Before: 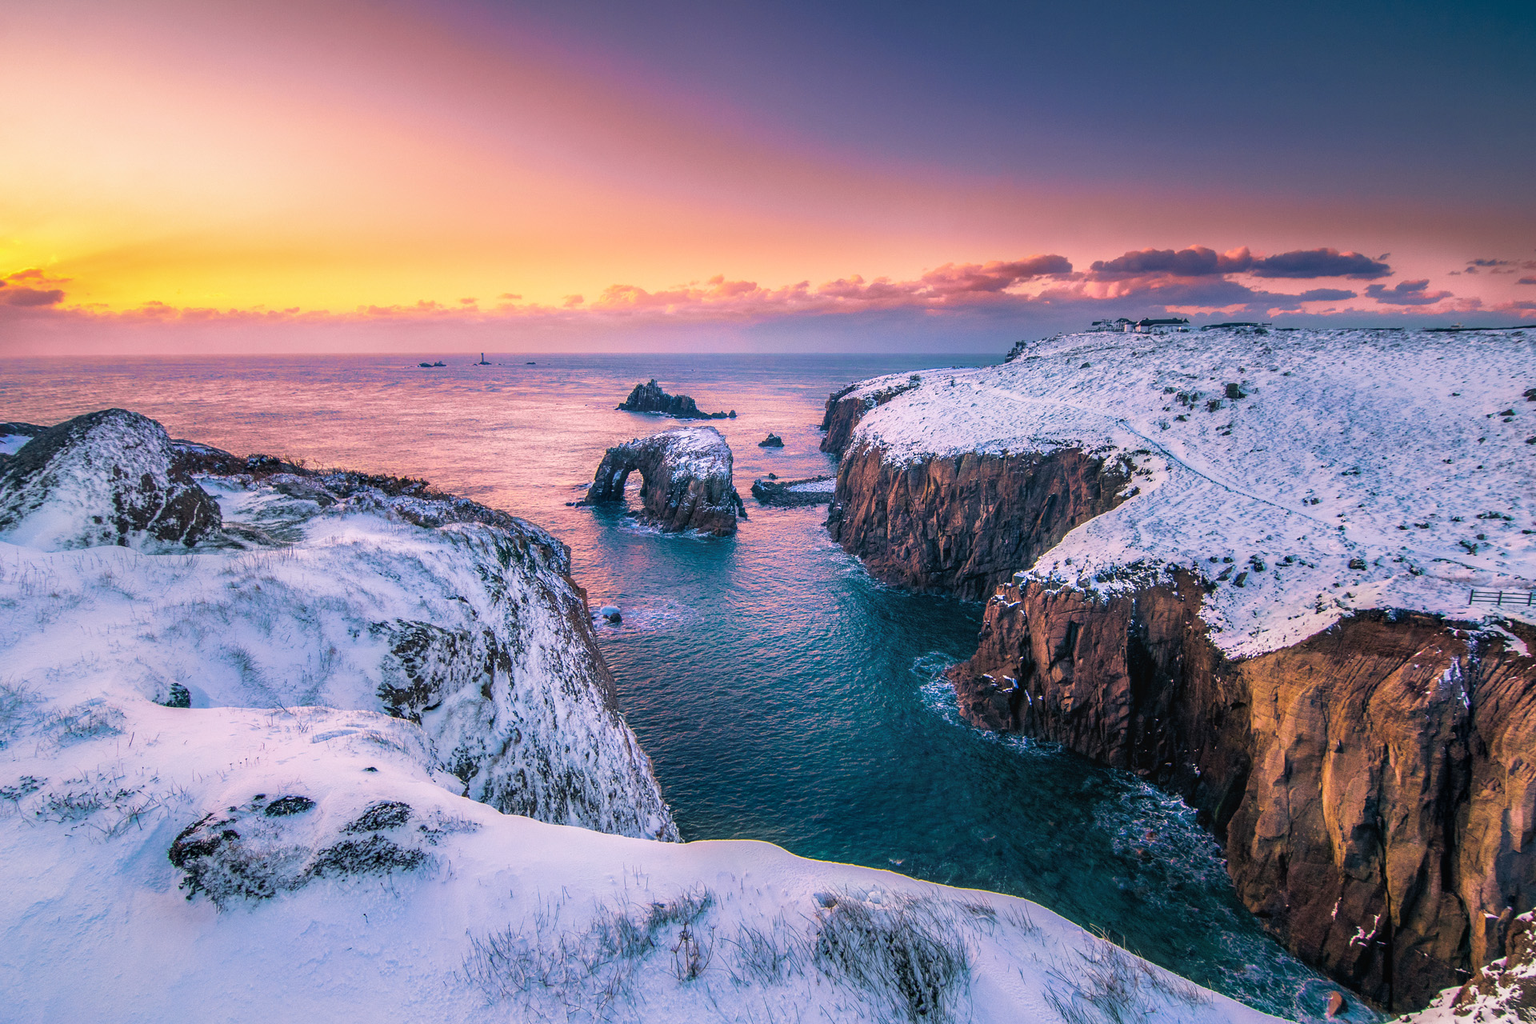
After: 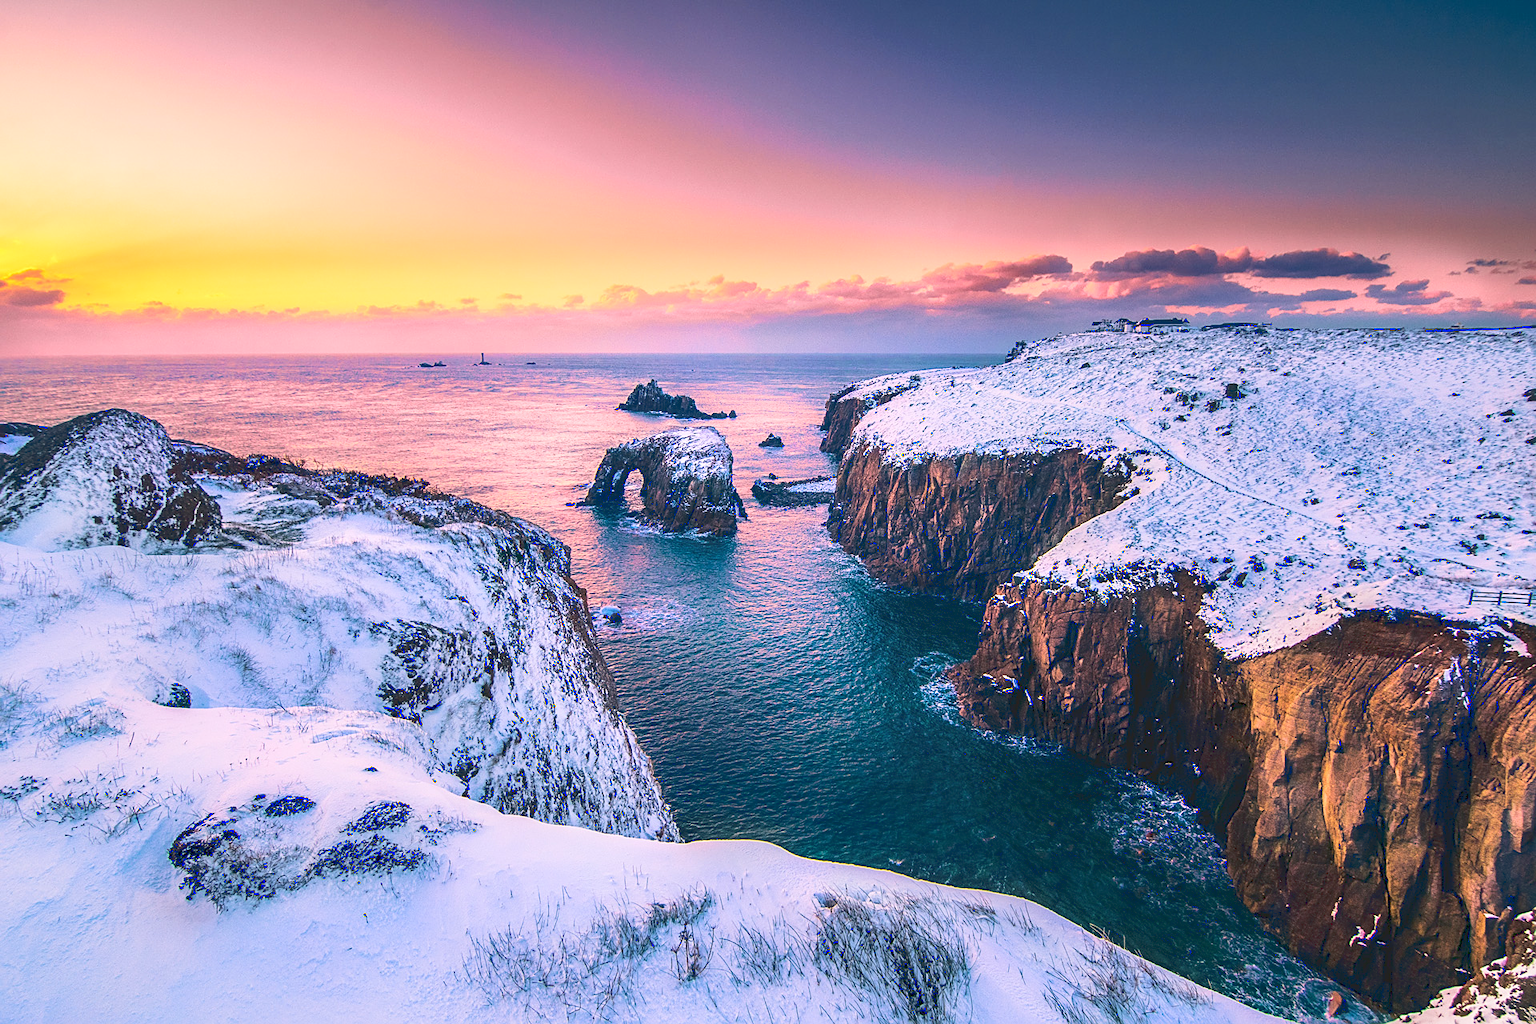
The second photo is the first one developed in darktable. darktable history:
tone curve: curves: ch0 [(0, 0) (0.003, 0.117) (0.011, 0.125) (0.025, 0.133) (0.044, 0.144) (0.069, 0.152) (0.1, 0.167) (0.136, 0.186) (0.177, 0.21) (0.224, 0.244) (0.277, 0.295) (0.335, 0.357) (0.399, 0.445) (0.468, 0.531) (0.543, 0.629) (0.623, 0.716) (0.709, 0.803) (0.801, 0.876) (0.898, 0.939) (1, 1)], color space Lab, linked channels, preserve colors none
sharpen: amount 0.489
